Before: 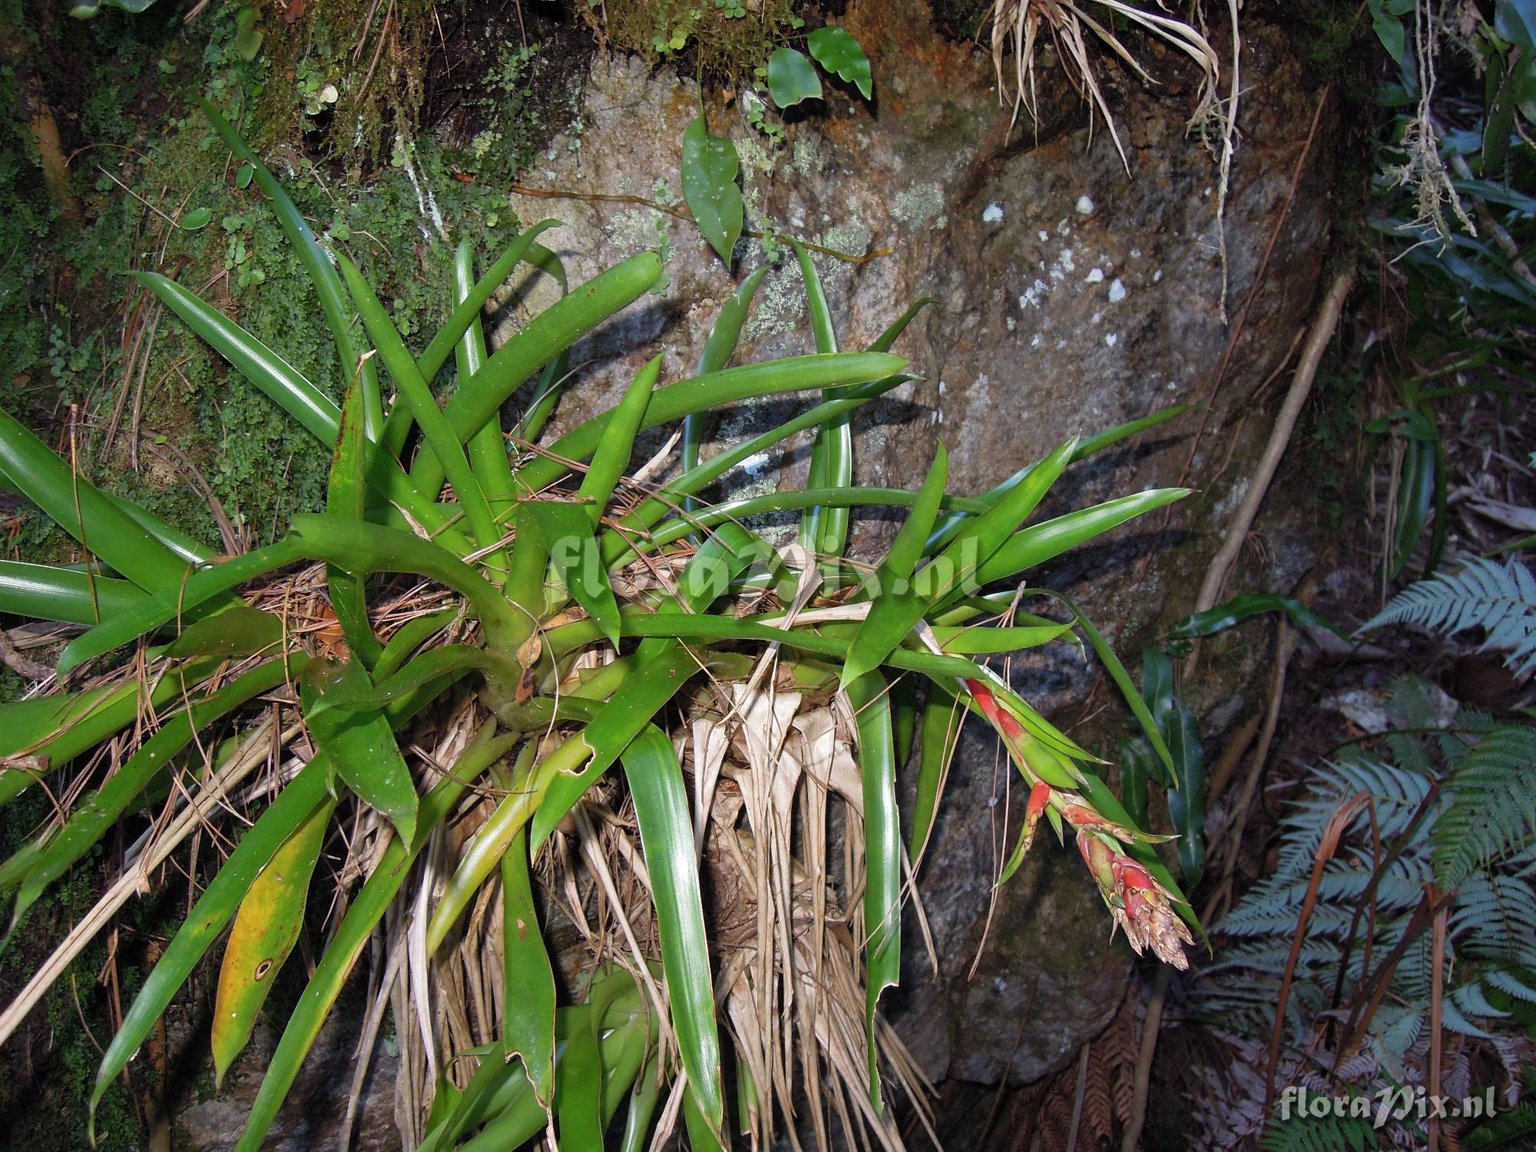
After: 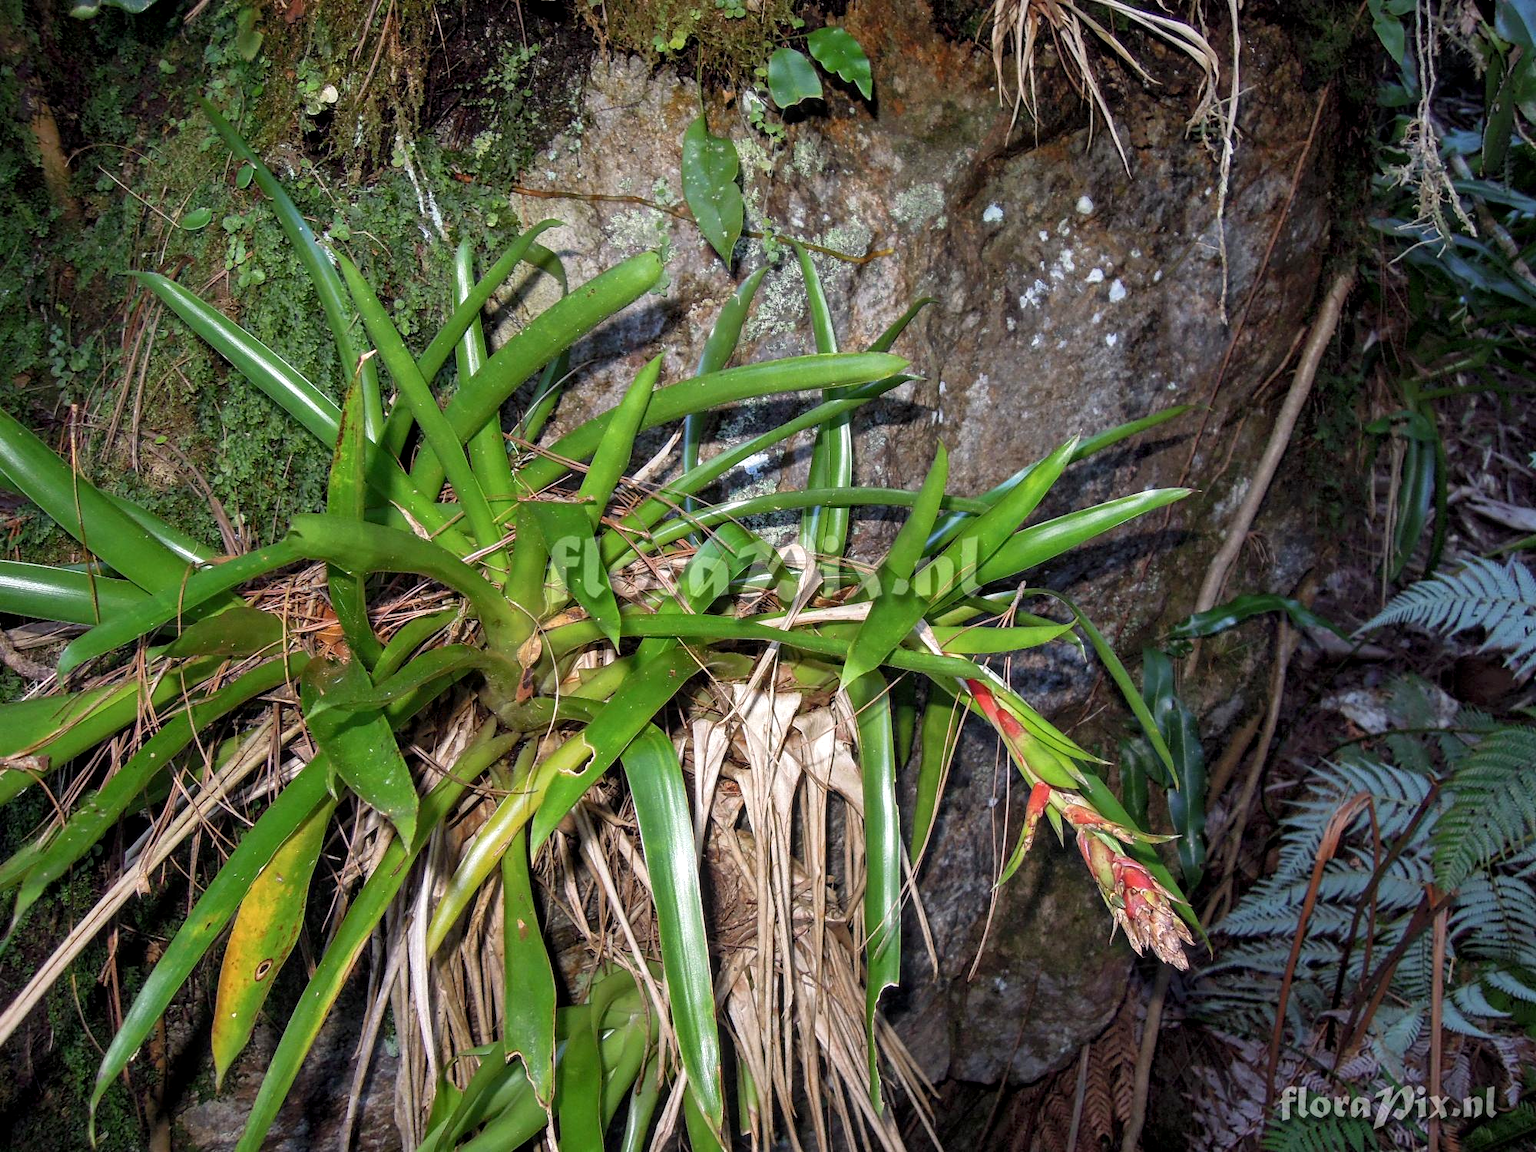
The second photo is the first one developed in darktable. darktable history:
local contrast: on, module defaults
exposure: black level correction 0.001, exposure 0.14 EV, compensate highlight preservation false
